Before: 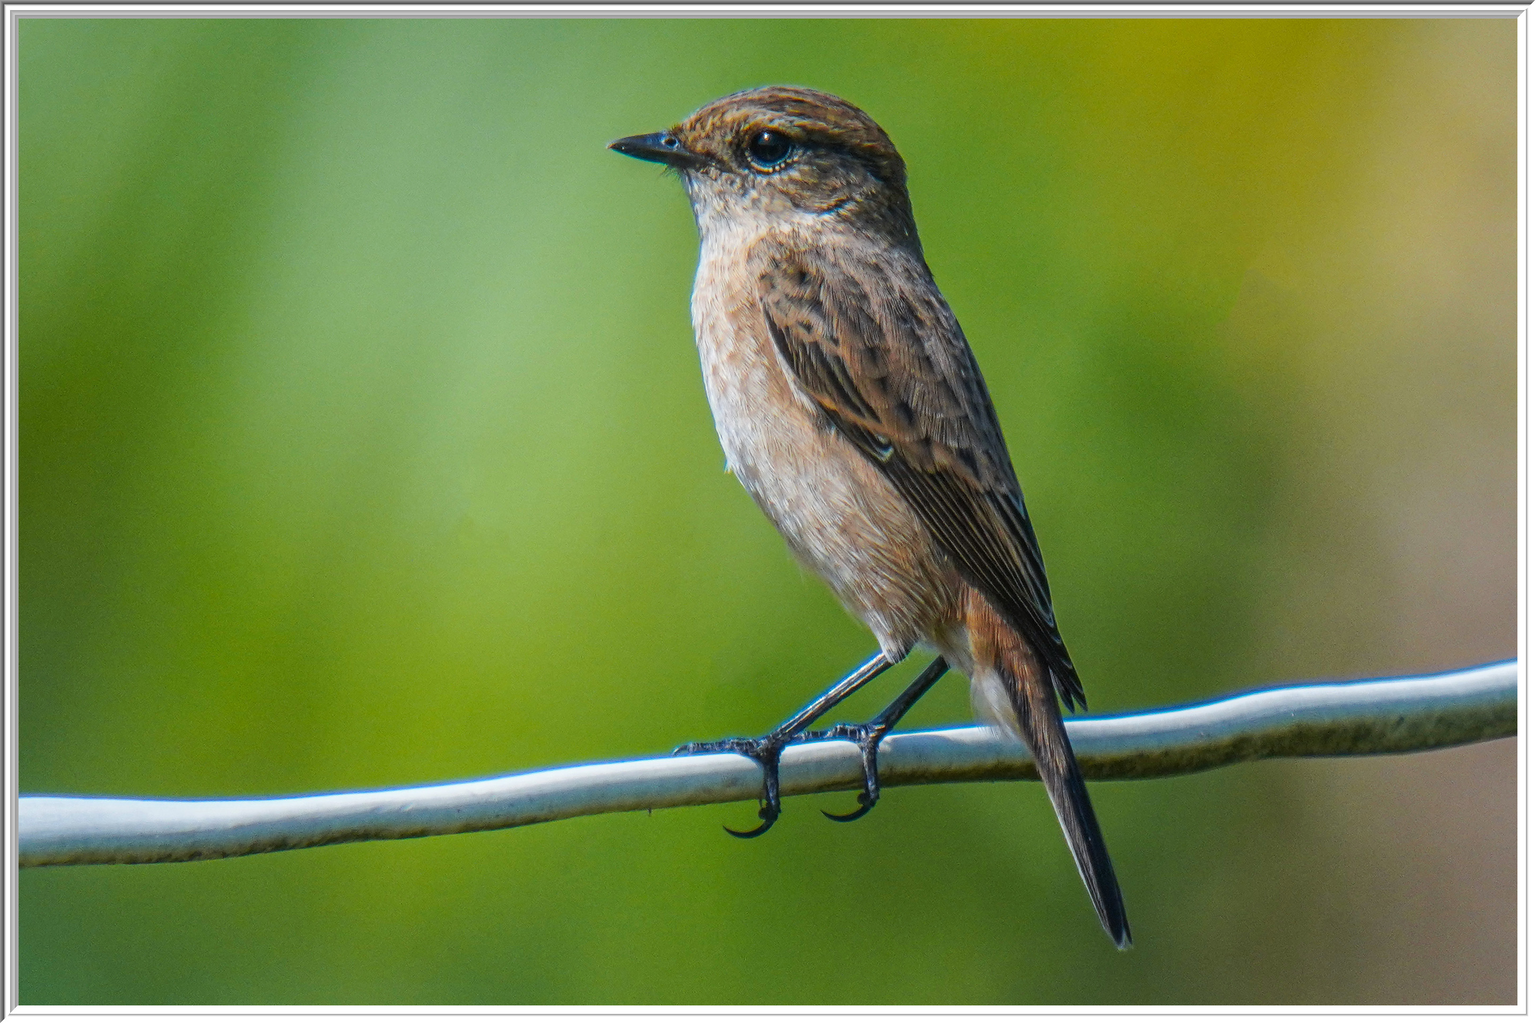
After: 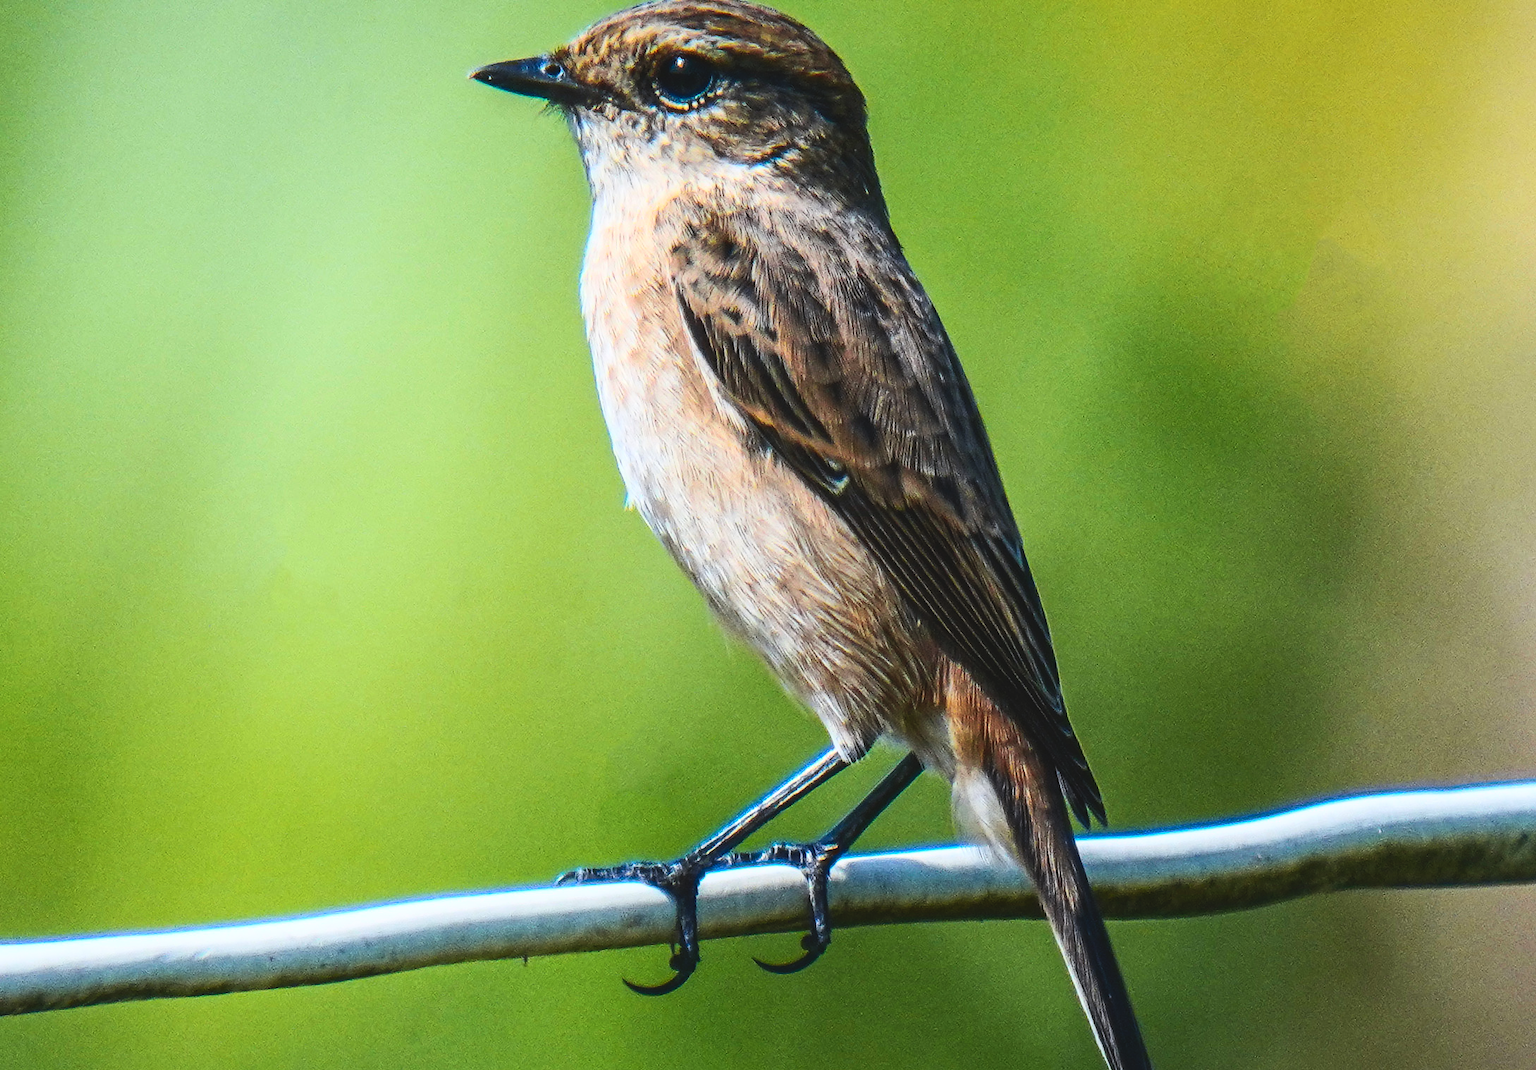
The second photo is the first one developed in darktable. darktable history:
crop: left 16.59%, top 8.782%, right 8.142%, bottom 12.532%
exposure: black level correction -0.015, compensate highlight preservation false
contrast brightness saturation: contrast 0.403, brightness 0.098, saturation 0.207
